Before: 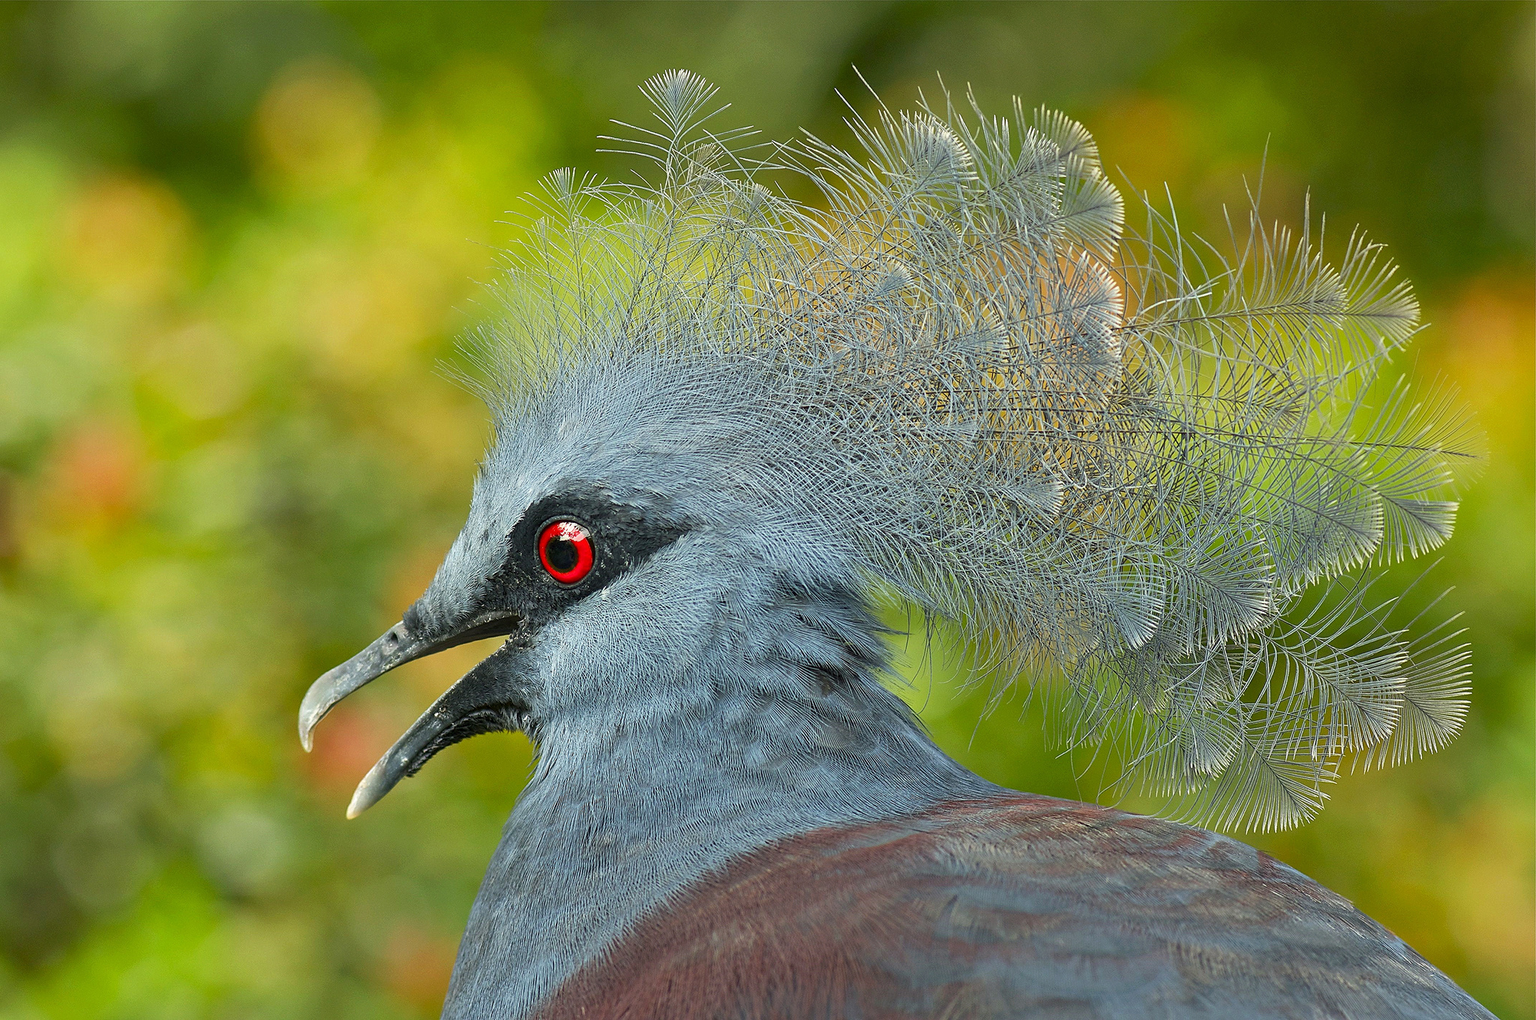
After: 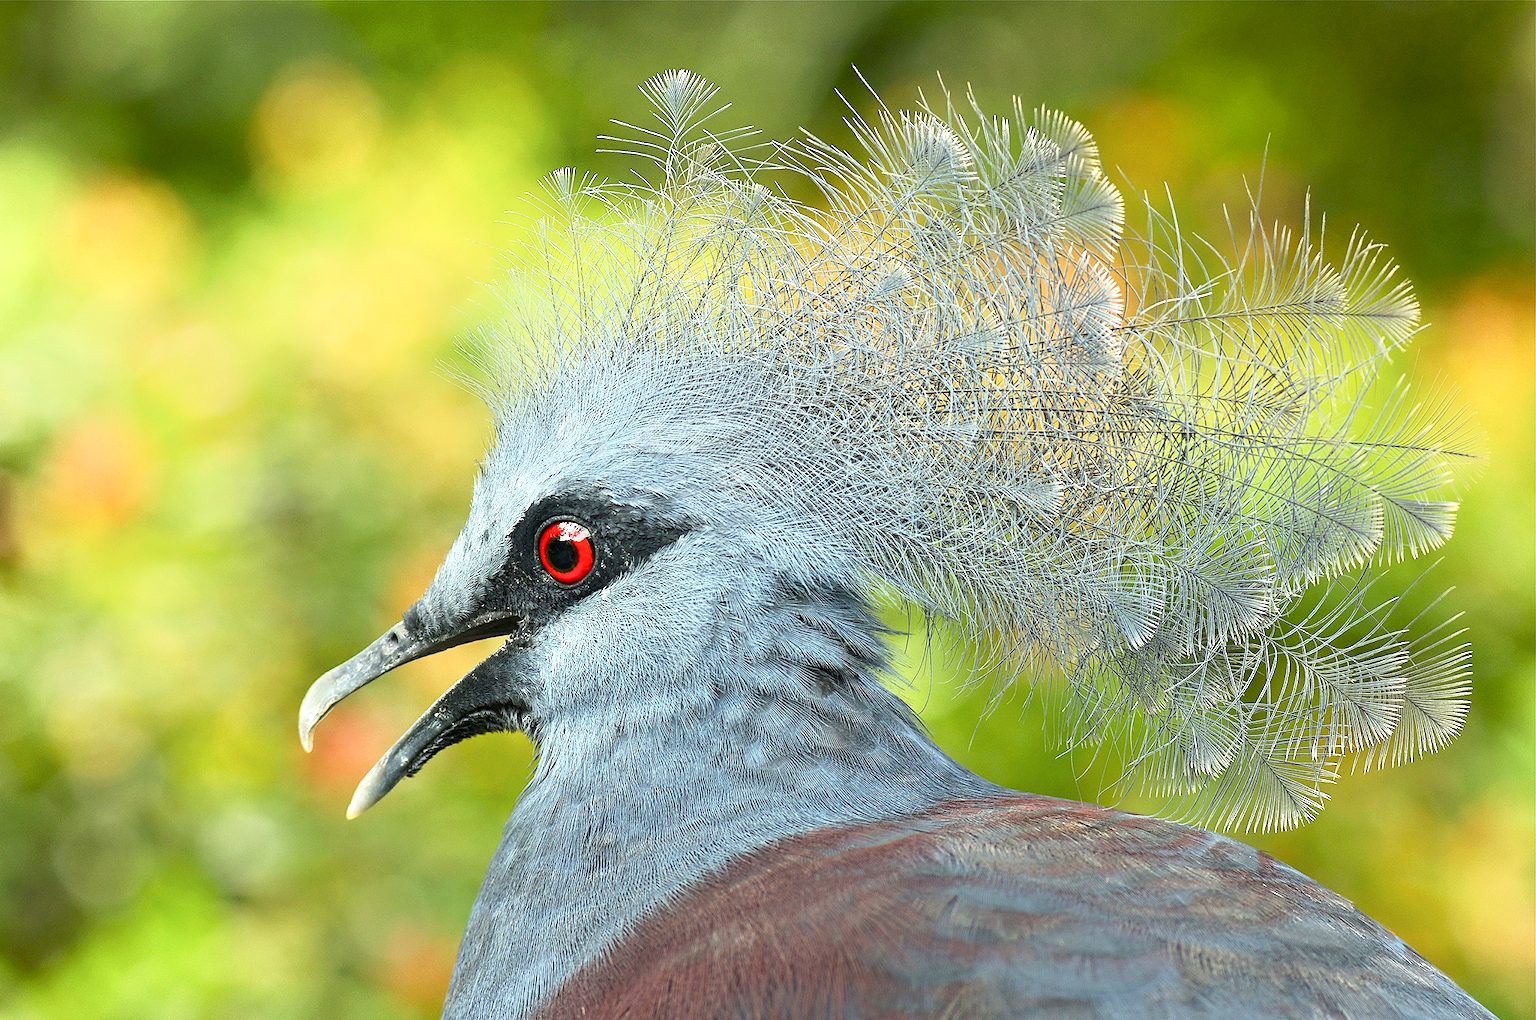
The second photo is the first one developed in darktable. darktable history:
exposure: black level correction 0, exposure 0.704 EV, compensate highlight preservation false
shadows and highlights: shadows -61.76, white point adjustment -5.14, highlights 61.74
